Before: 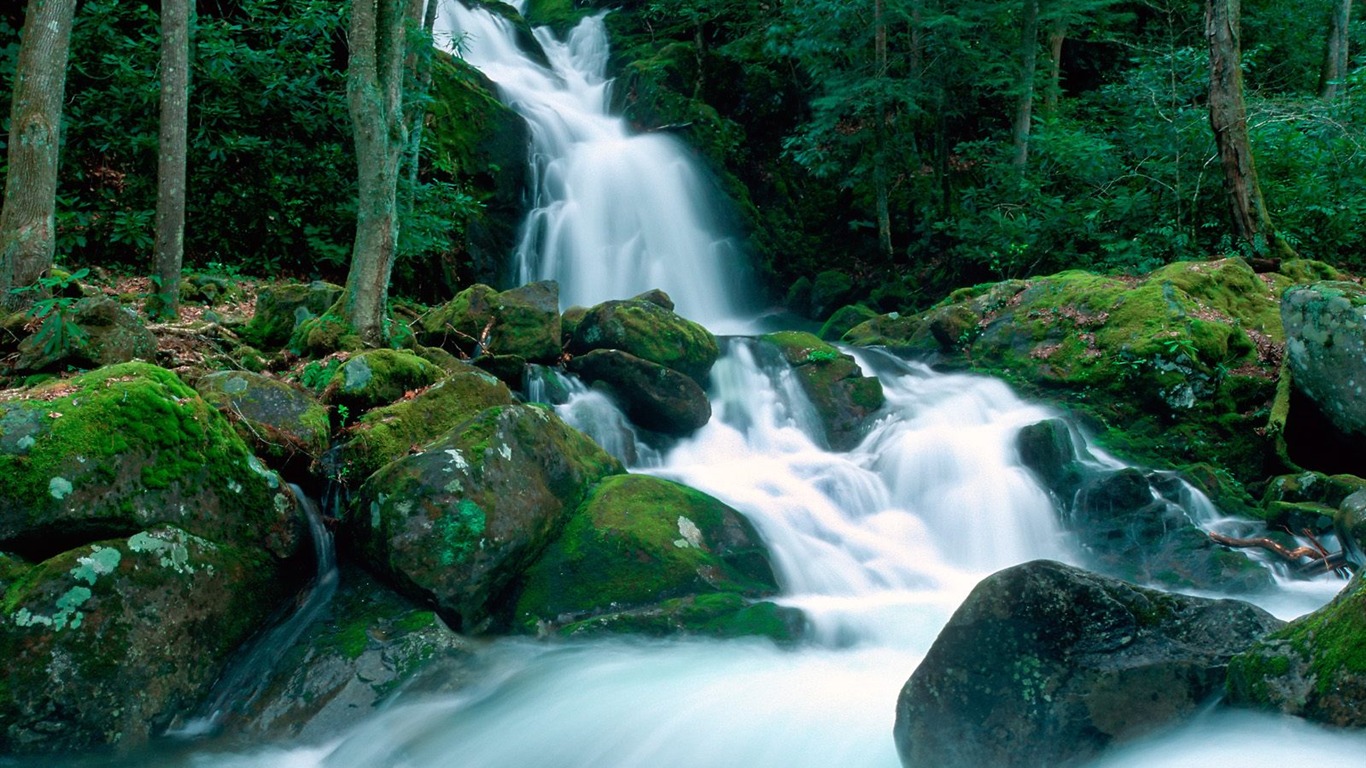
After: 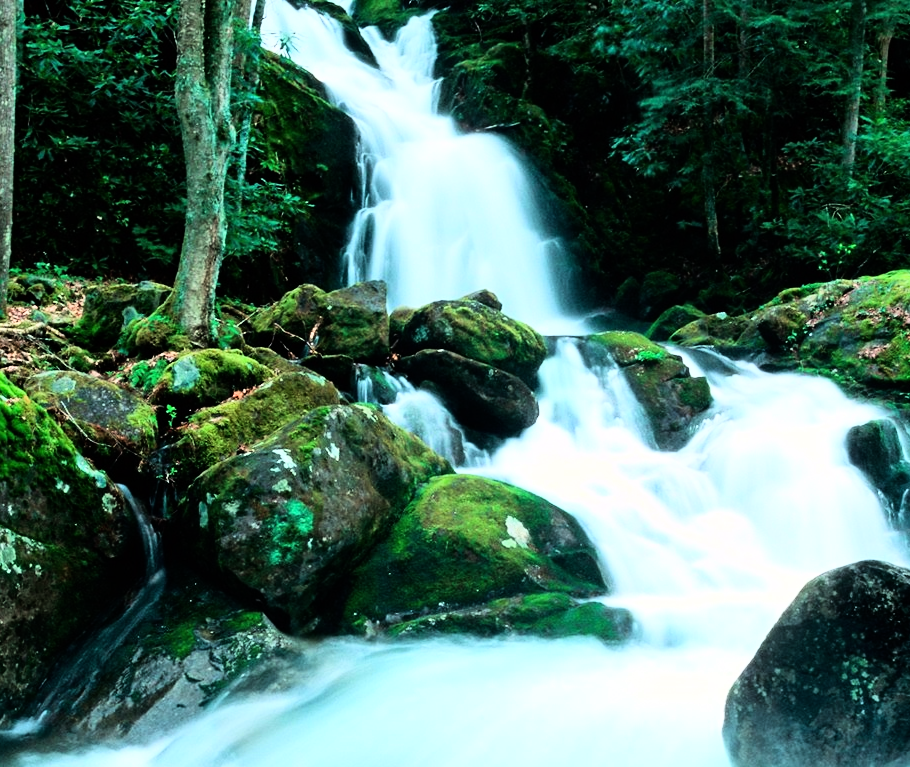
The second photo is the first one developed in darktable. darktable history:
rgb curve: curves: ch0 [(0, 0) (0.21, 0.15) (0.24, 0.21) (0.5, 0.75) (0.75, 0.96) (0.89, 0.99) (1, 1)]; ch1 [(0, 0.02) (0.21, 0.13) (0.25, 0.2) (0.5, 0.67) (0.75, 0.9) (0.89, 0.97) (1, 1)]; ch2 [(0, 0.02) (0.21, 0.13) (0.25, 0.2) (0.5, 0.67) (0.75, 0.9) (0.89, 0.97) (1, 1)], compensate middle gray true
crop and rotate: left 12.648%, right 20.685%
